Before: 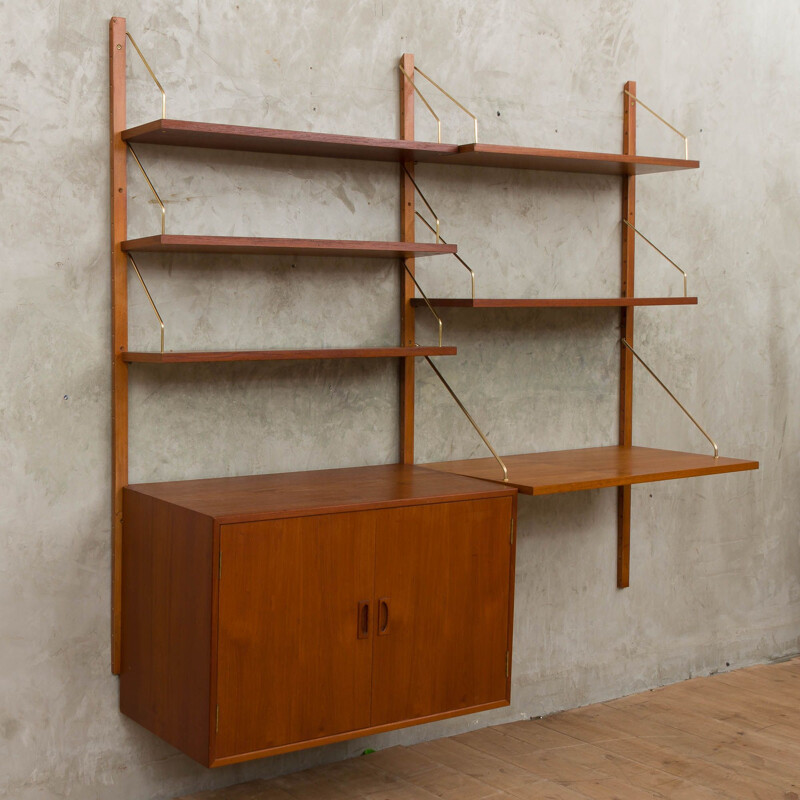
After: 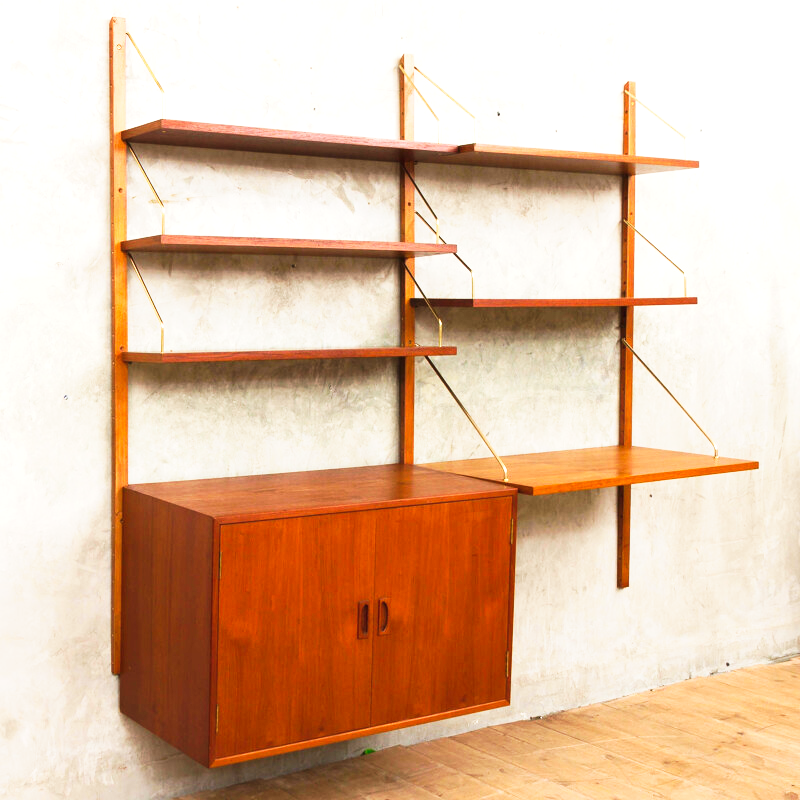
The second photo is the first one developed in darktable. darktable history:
tone curve: curves: ch0 [(0, 0.013) (0.198, 0.175) (0.512, 0.582) (0.625, 0.754) (0.81, 0.934) (1, 1)], preserve colors none
exposure: black level correction 0, exposure 1.102 EV, compensate highlight preservation false
